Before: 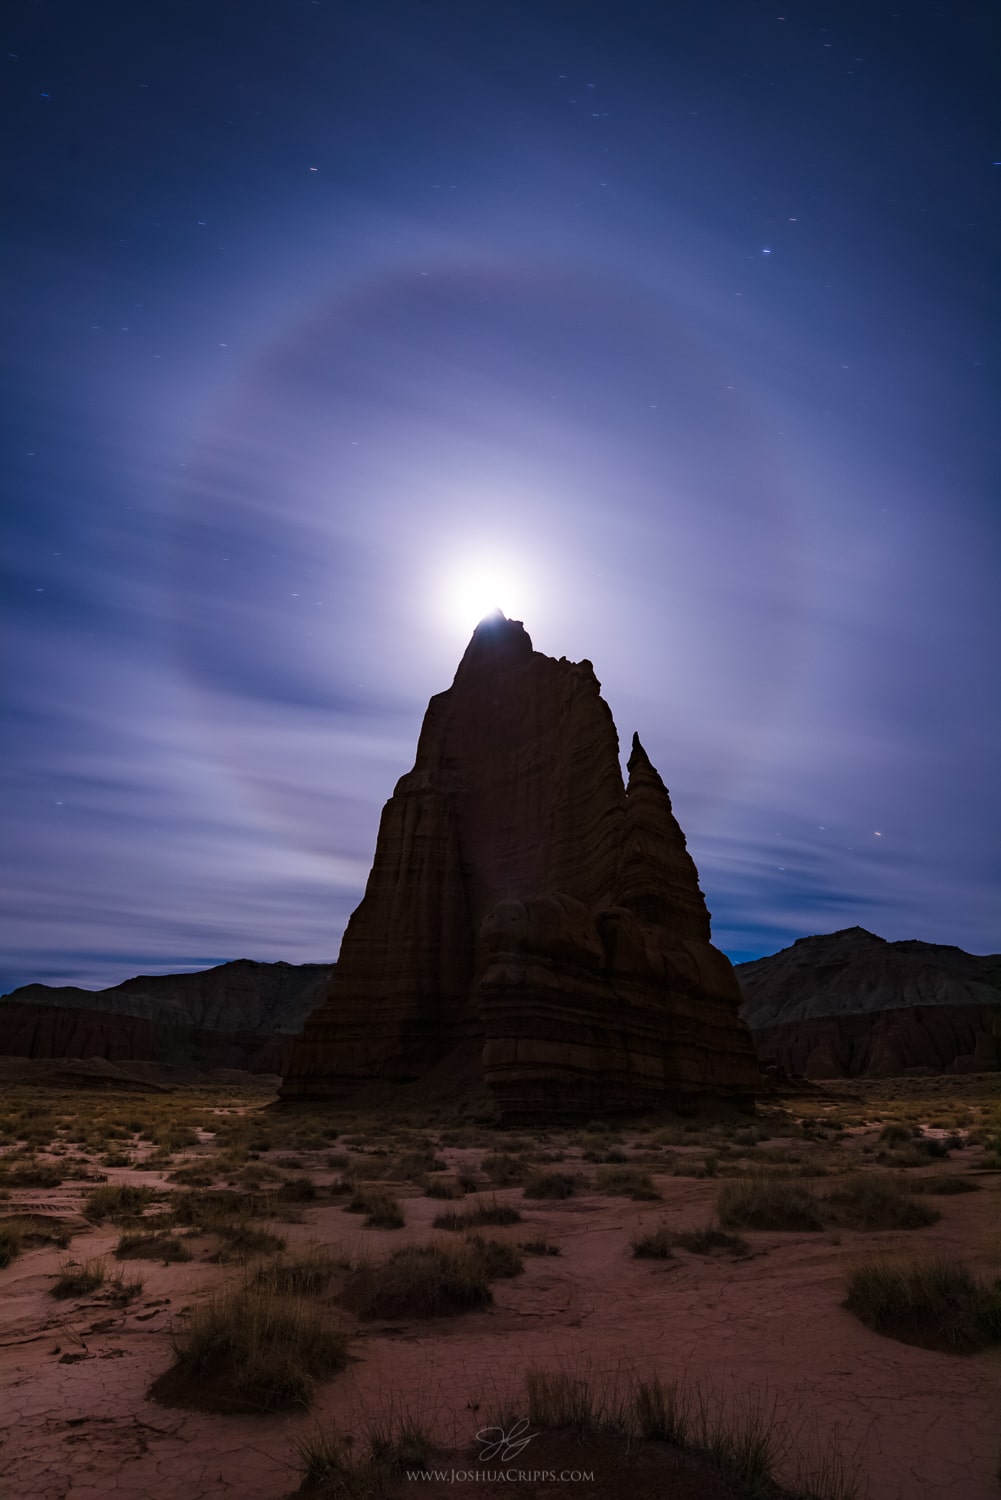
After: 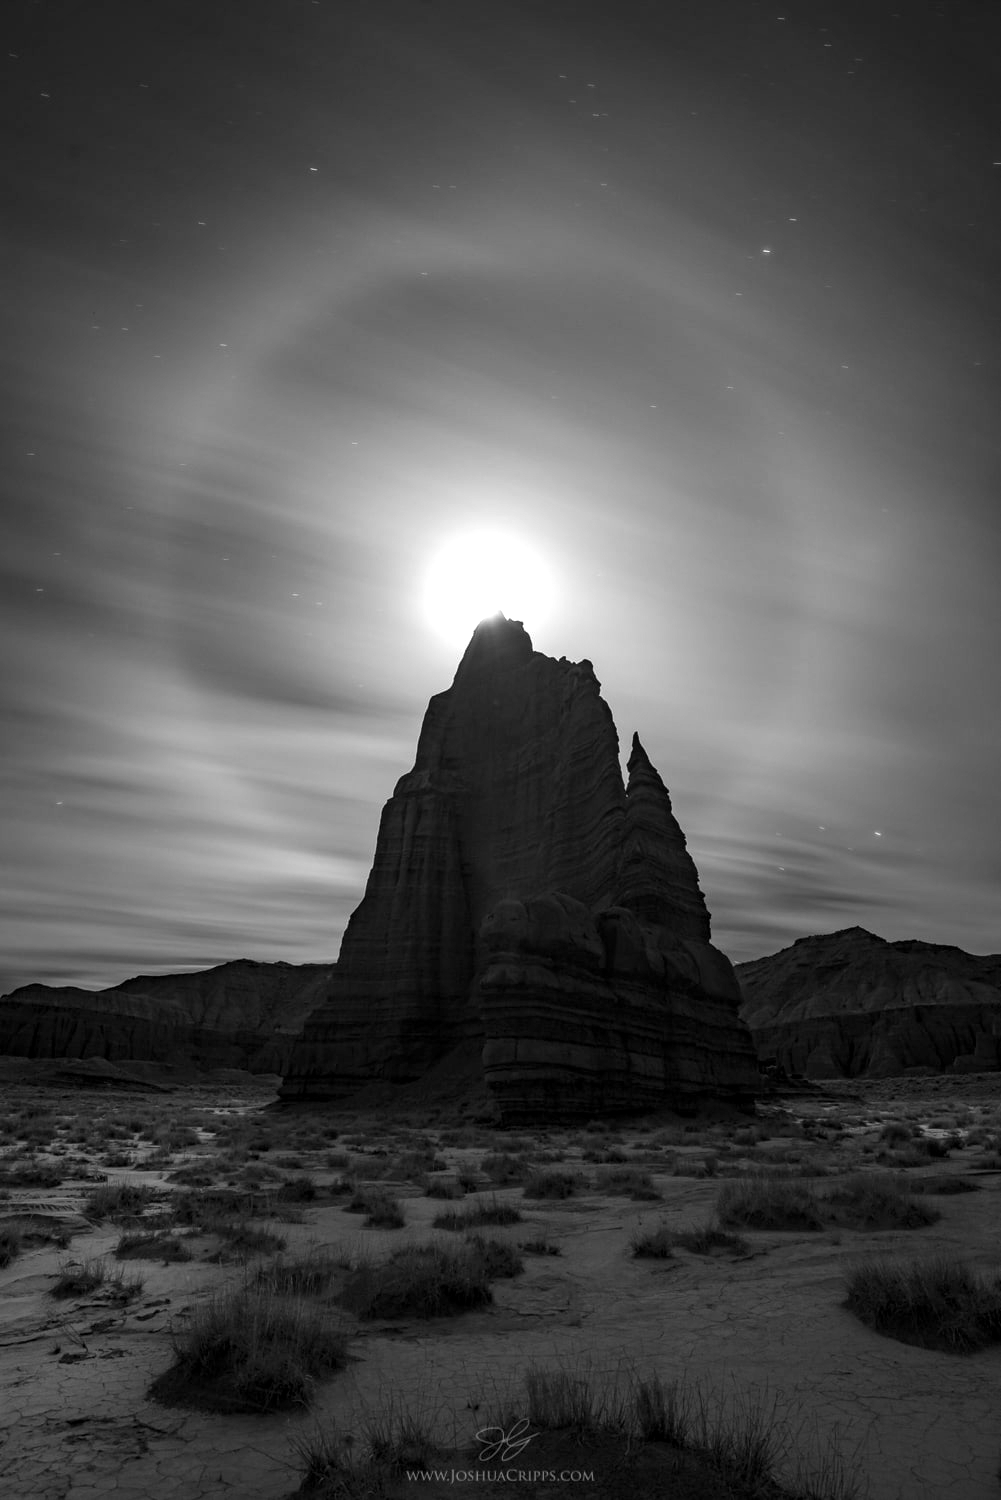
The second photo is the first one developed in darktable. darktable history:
monochrome: on, module defaults
local contrast: on, module defaults
exposure: black level correction 0, exposure 0.5 EV, compensate highlight preservation false
color zones: curves: ch0 [(0.004, 0.388) (0.125, 0.392) (0.25, 0.404) (0.375, 0.5) (0.5, 0.5) (0.625, 0.5) (0.75, 0.5) (0.875, 0.5)]; ch1 [(0, 0.5) (0.125, 0.5) (0.25, 0.5) (0.375, 0.124) (0.524, 0.124) (0.645, 0.128) (0.789, 0.132) (0.914, 0.096) (0.998, 0.068)]
